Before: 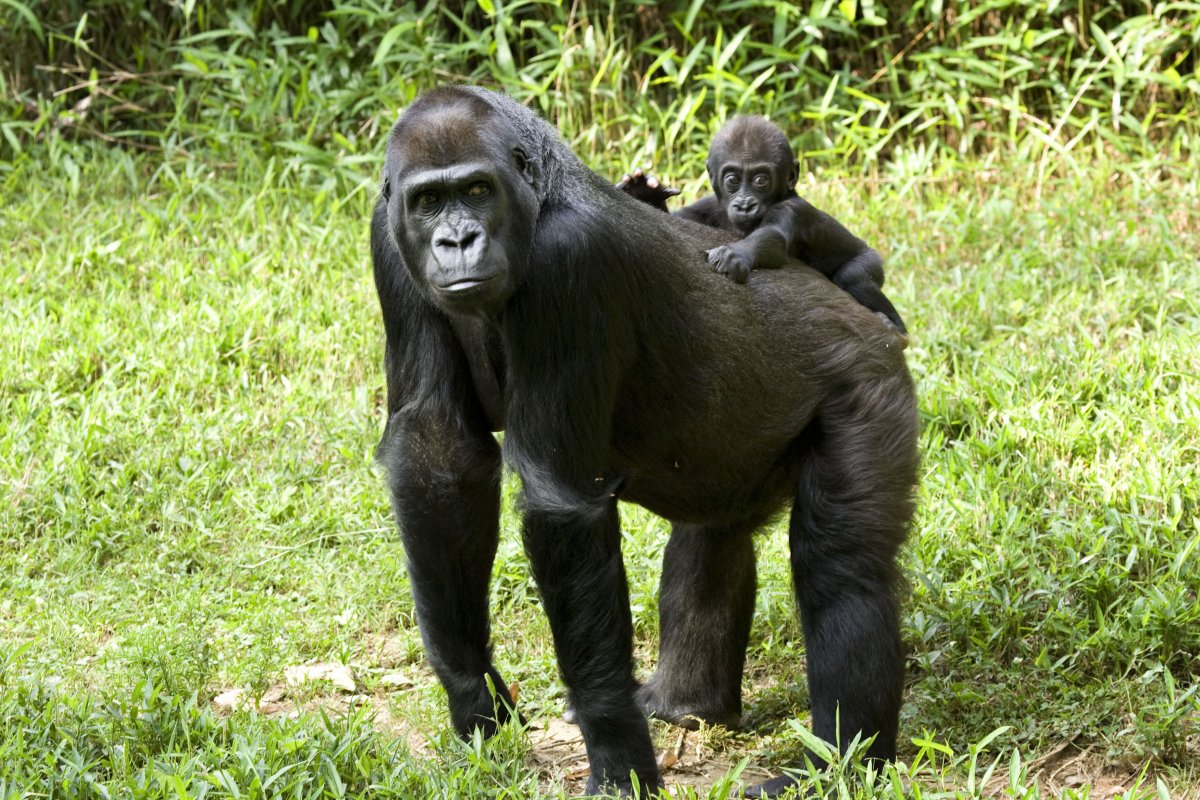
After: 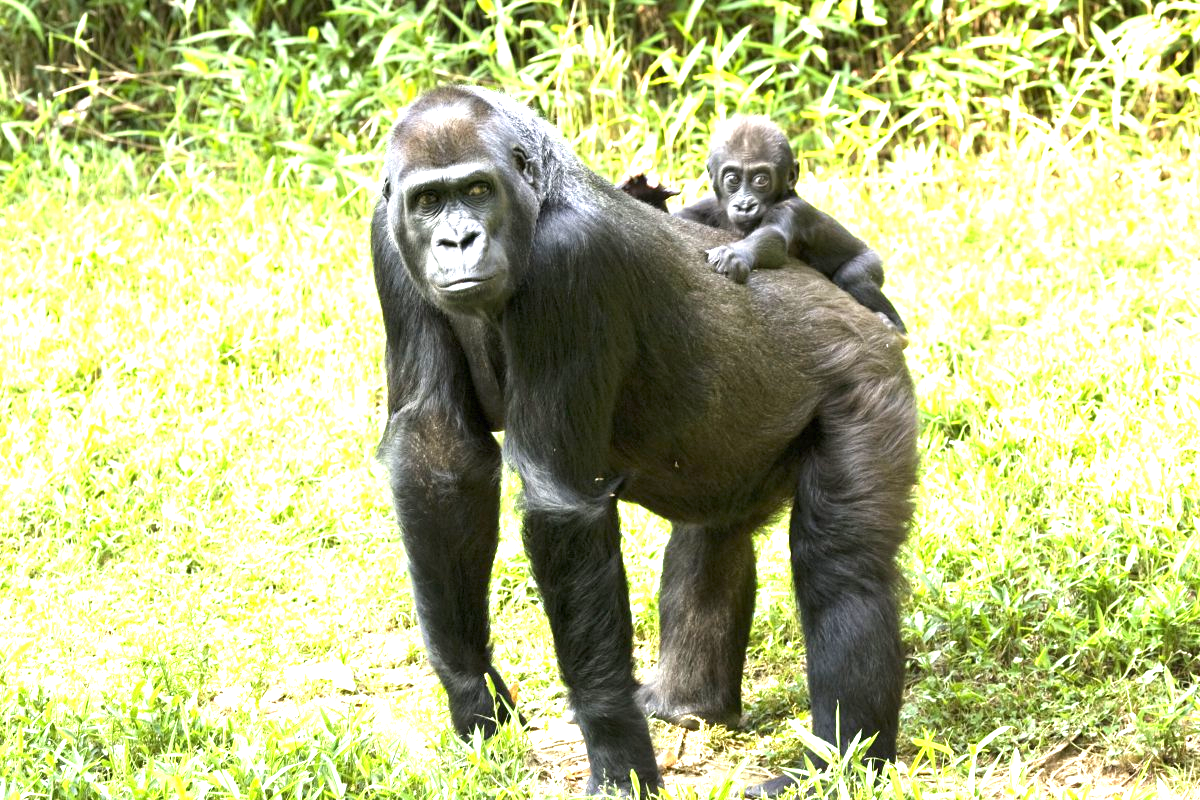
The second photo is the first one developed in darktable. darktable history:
exposure: black level correction 0, exposure 1.605 EV, compensate highlight preservation false
